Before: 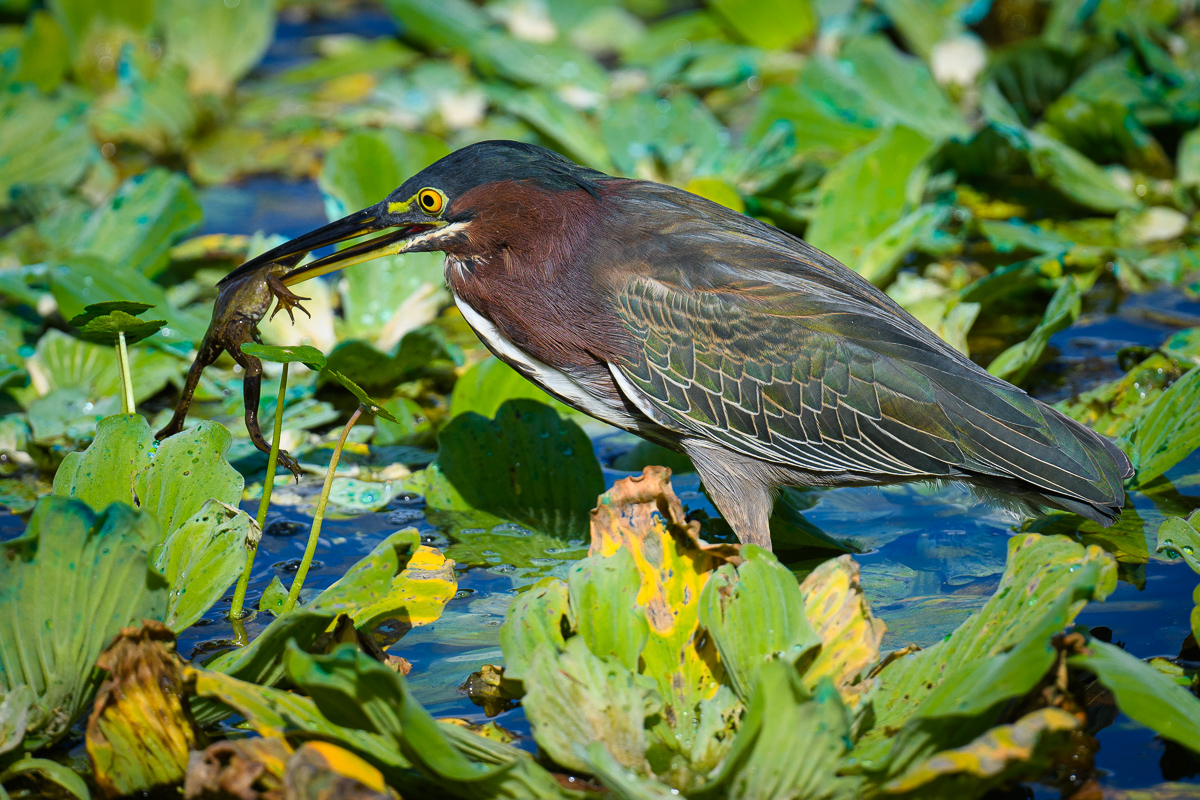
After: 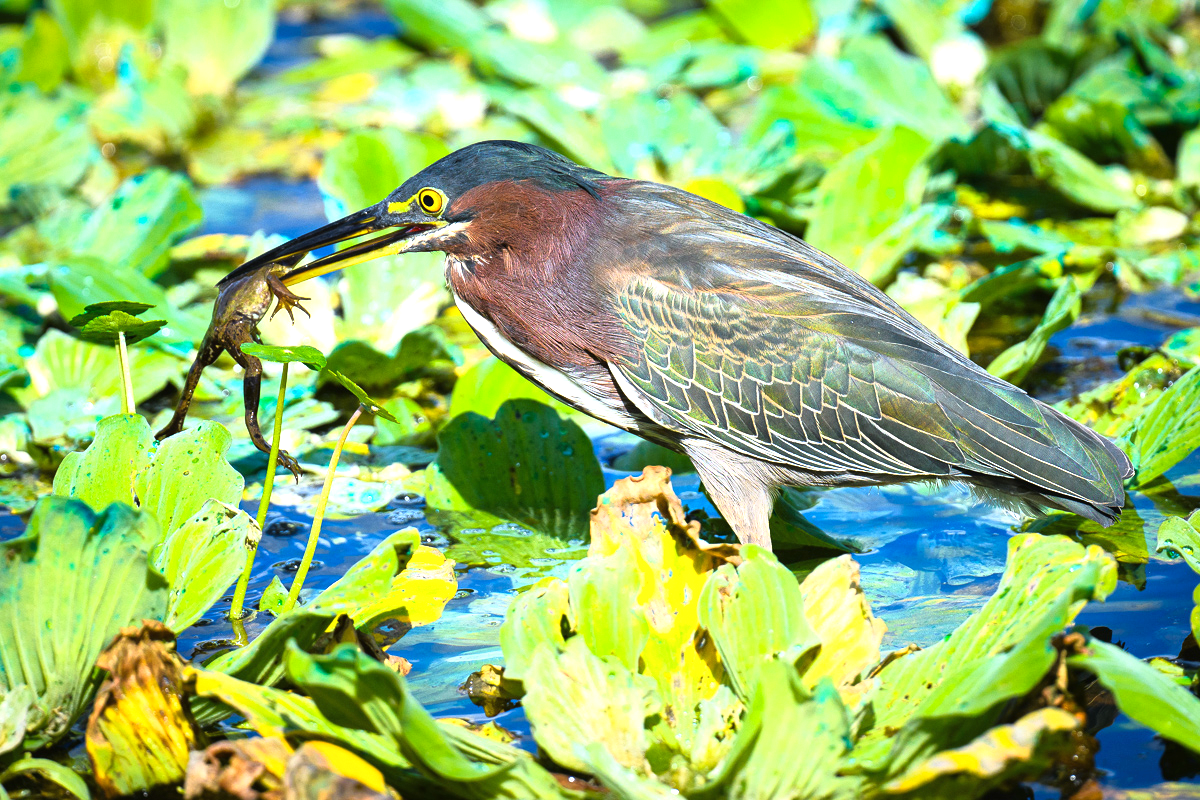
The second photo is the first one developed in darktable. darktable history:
color correction: highlights b* -0.061
tone curve: curves: ch0 [(0, 0.01) (0.037, 0.032) (0.131, 0.108) (0.275, 0.286) (0.483, 0.517) (0.61, 0.661) (0.697, 0.768) (0.797, 0.876) (0.888, 0.952) (0.997, 0.995)]; ch1 [(0, 0) (0.312, 0.262) (0.425, 0.402) (0.5, 0.5) (0.527, 0.532) (0.556, 0.585) (0.683, 0.706) (0.746, 0.77) (1, 1)]; ch2 [(0, 0) (0.223, 0.185) (0.333, 0.284) (0.432, 0.4) (0.502, 0.502) (0.525, 0.527) (0.545, 0.564) (0.587, 0.613) (0.636, 0.654) (0.711, 0.729) (0.845, 0.855) (0.998, 0.977)], color space Lab, linked channels
exposure: black level correction 0, exposure 1.2 EV, compensate highlight preservation false
